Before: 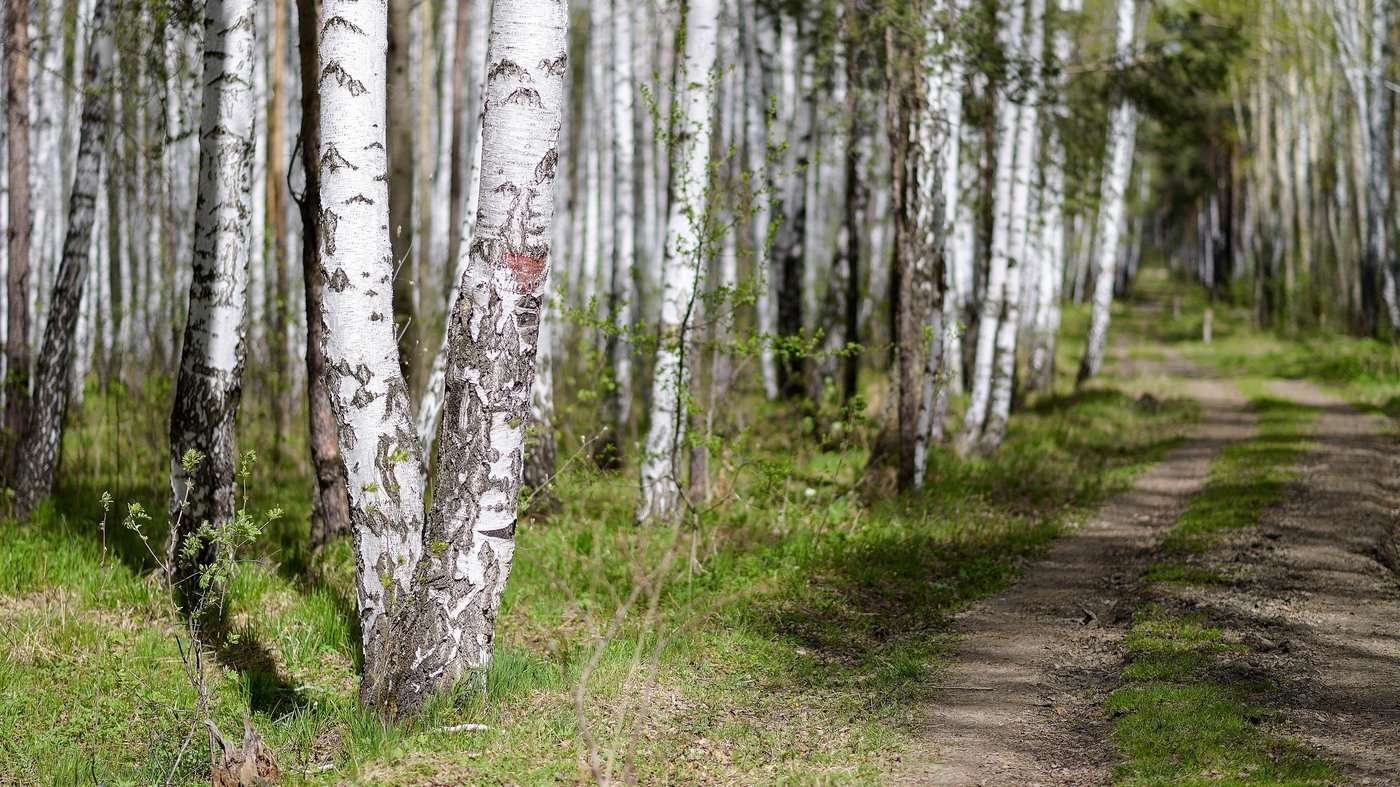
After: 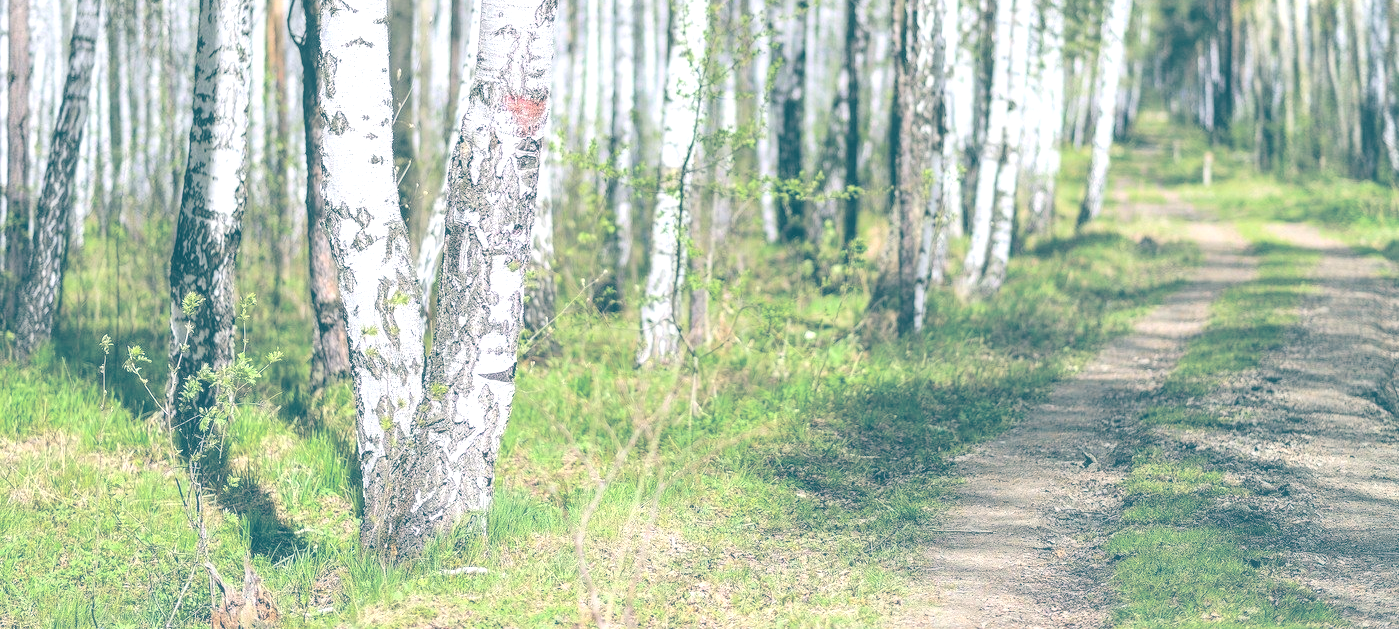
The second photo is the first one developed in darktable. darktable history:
contrast brightness saturation: brightness 1
color balance: lift [1.016, 0.983, 1, 1.017], gamma [0.958, 1, 1, 1], gain [0.981, 1.007, 0.993, 1.002], input saturation 118.26%, contrast 13.43%, contrast fulcrum 21.62%, output saturation 82.76%
local contrast: highlights 25%, detail 150%
crop and rotate: top 19.998%
